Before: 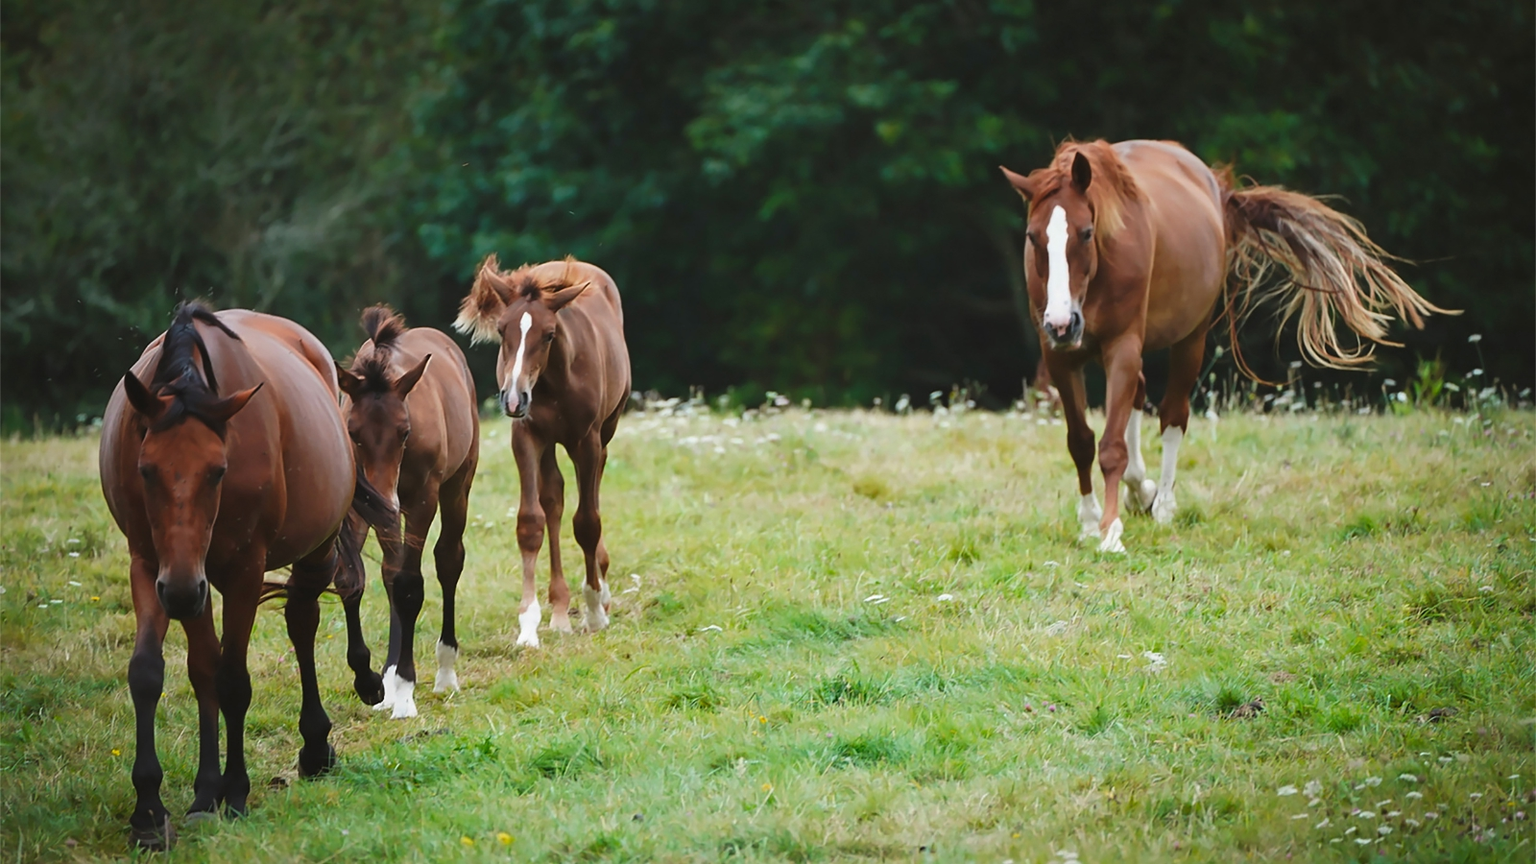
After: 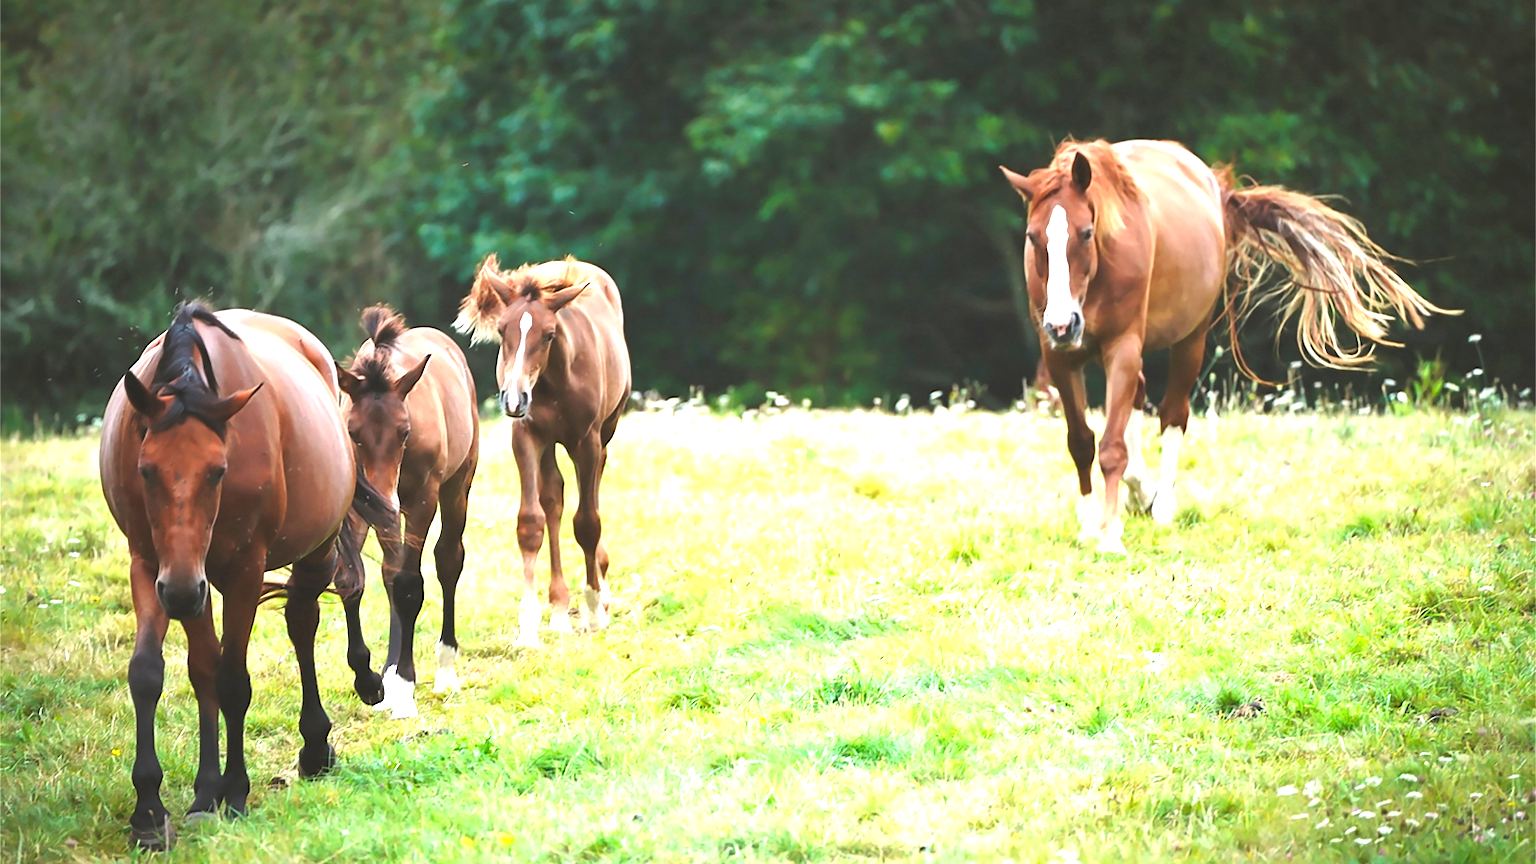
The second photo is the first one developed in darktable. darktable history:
exposure: black level correction 0, exposure 1.583 EV, compensate highlight preservation false
